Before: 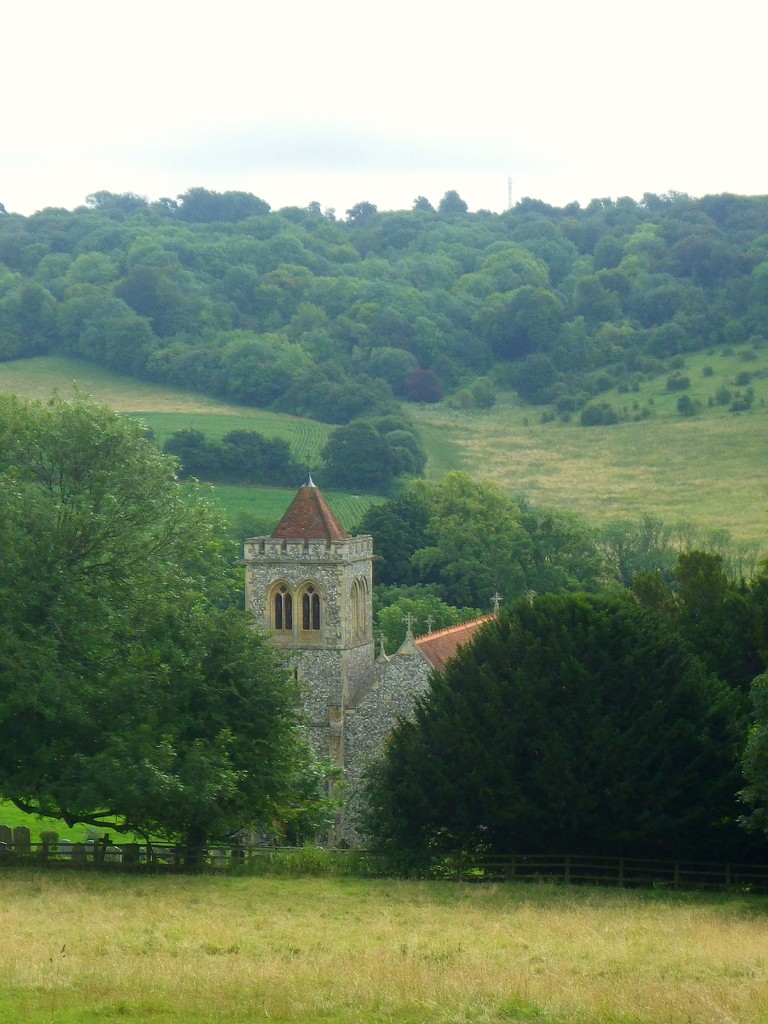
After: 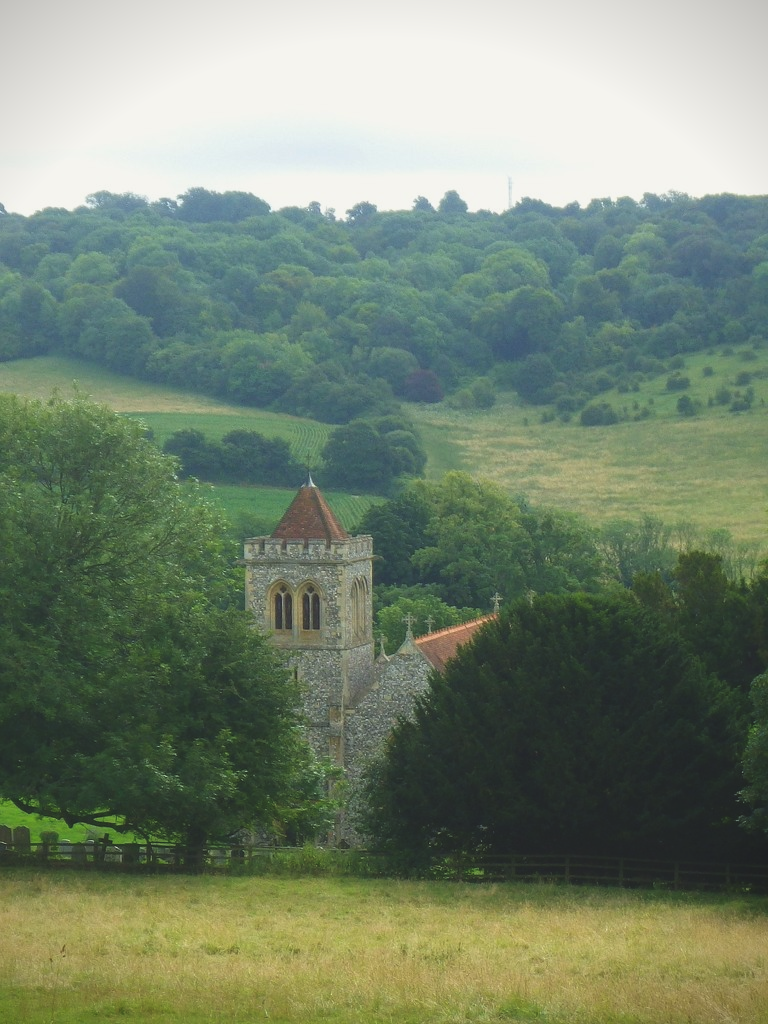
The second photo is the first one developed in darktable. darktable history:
exposure: black level correction -0.015, exposure -0.134 EV, compensate highlight preservation false
vignetting: fall-off start 92.69%, brightness -0.631, saturation -0.007
